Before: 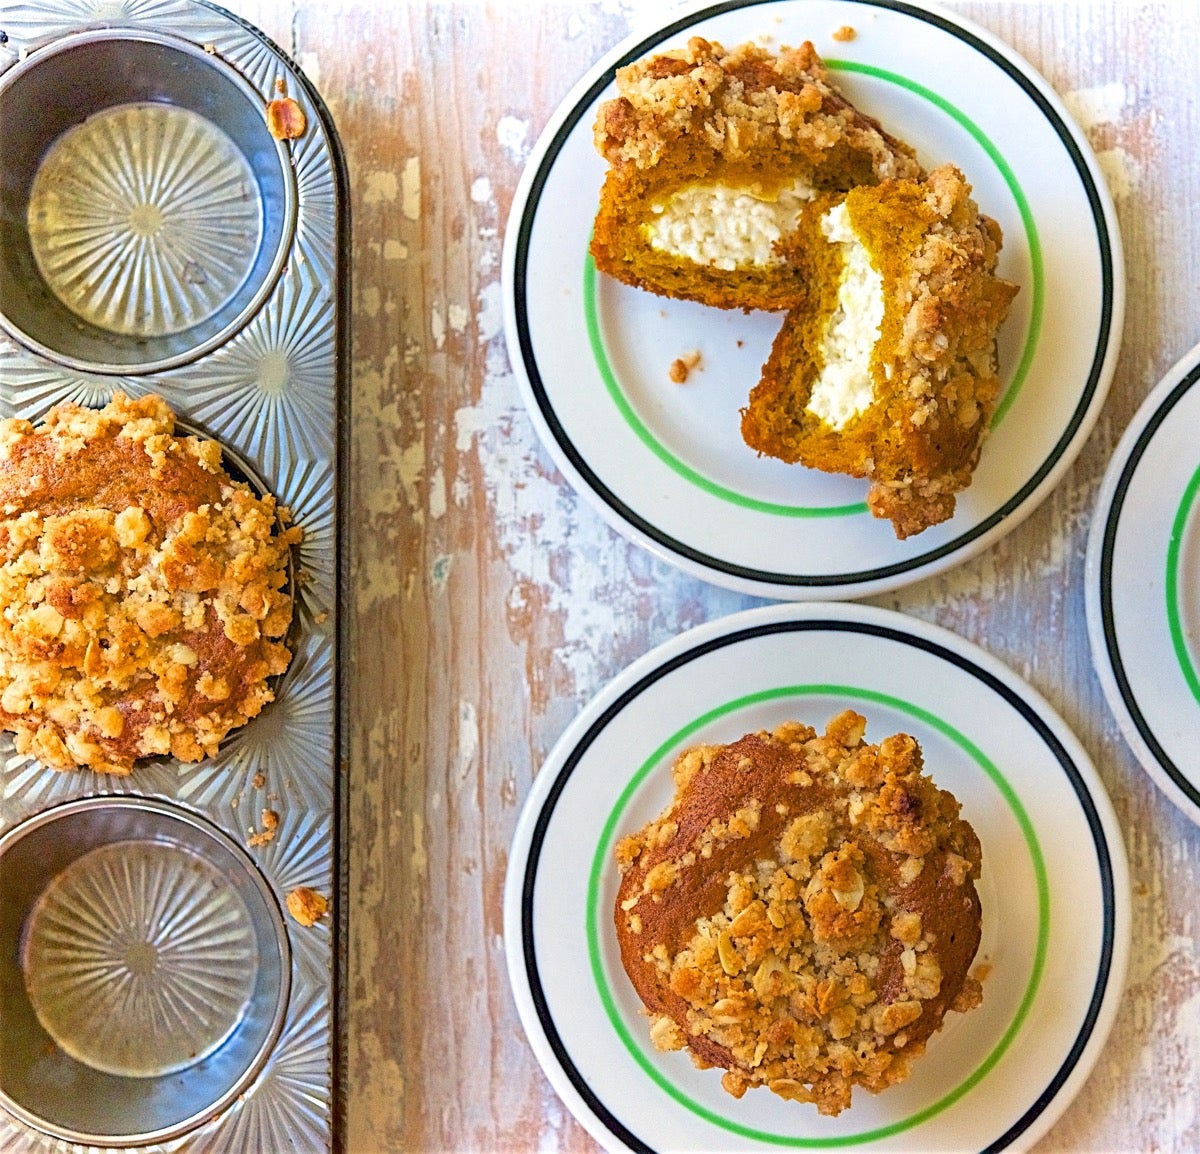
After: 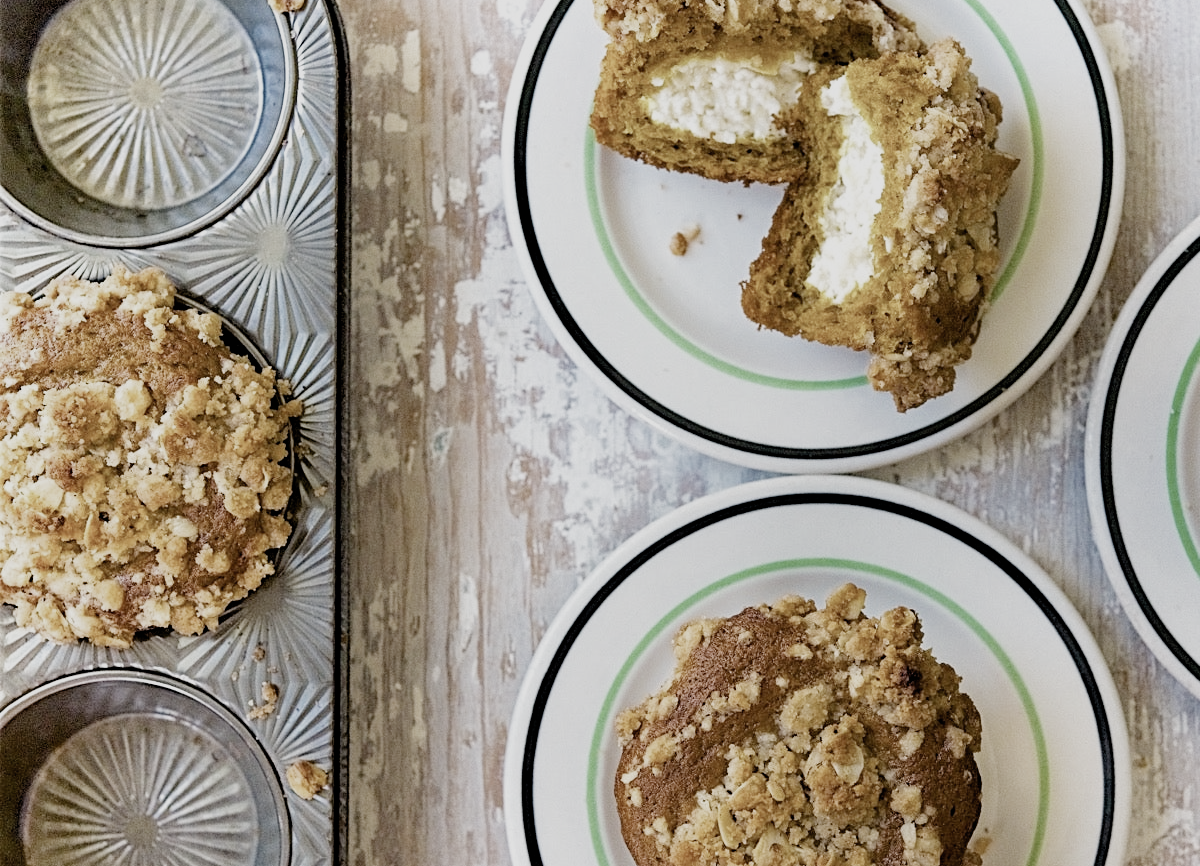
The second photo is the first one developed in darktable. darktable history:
filmic rgb: black relative exposure -5.04 EV, white relative exposure 3.96 EV, hardness 2.88, contrast 1.188, highlights saturation mix -31.25%, preserve chrominance no, color science v5 (2021)
crop: top 11.011%, bottom 13.896%
